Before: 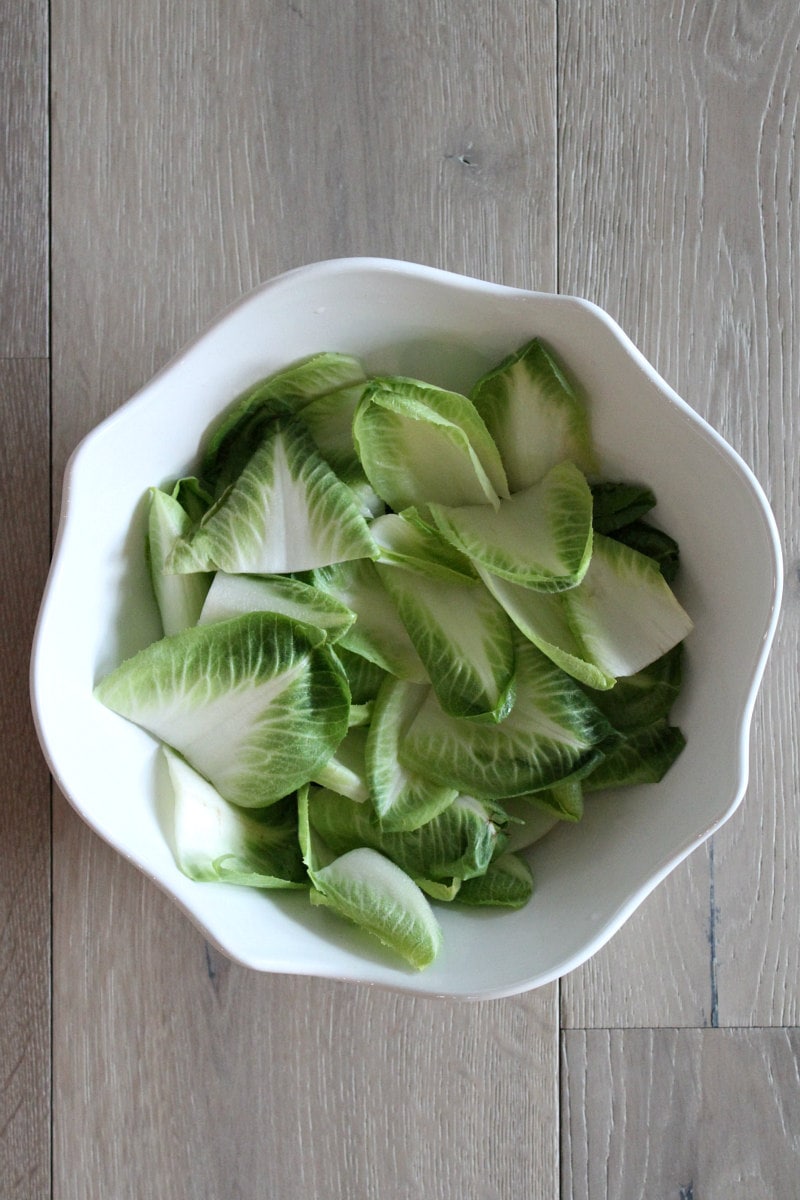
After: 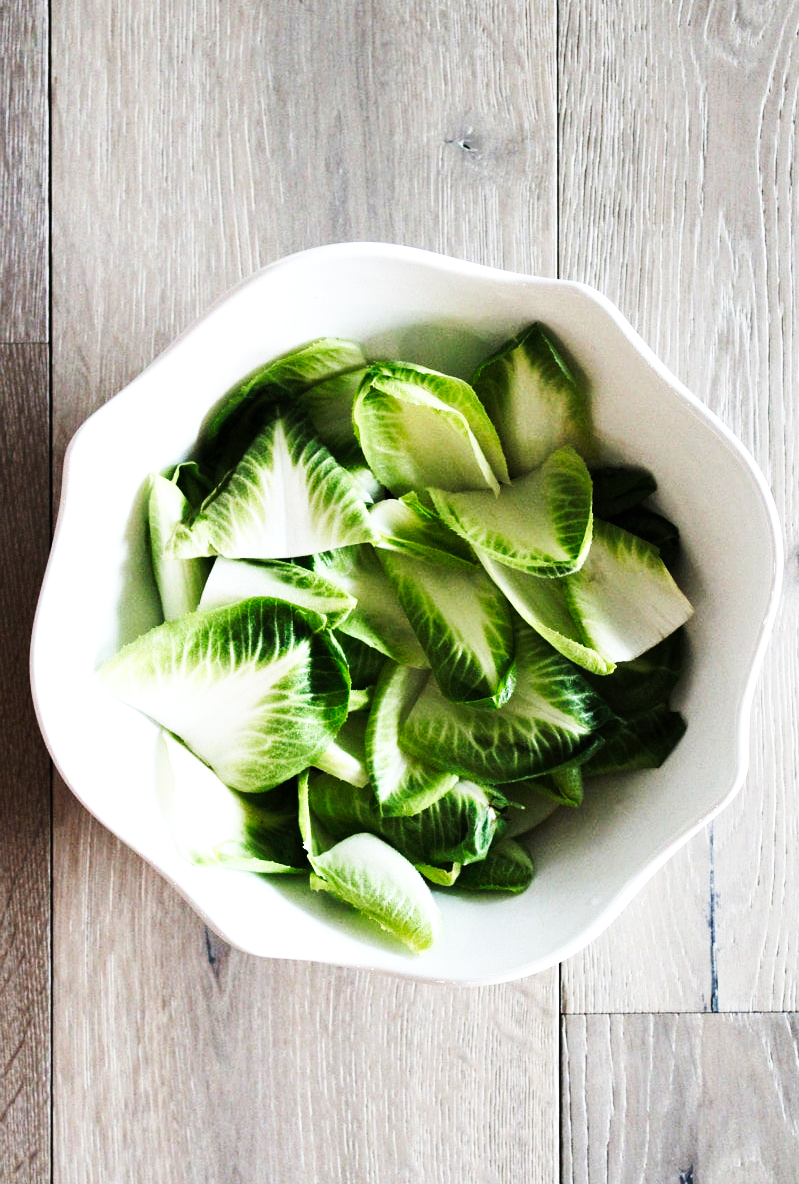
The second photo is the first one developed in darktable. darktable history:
crop: top 1.314%, right 0.087%
contrast brightness saturation: contrast 0.108, saturation -0.172
tone curve: curves: ch0 [(0, 0) (0.003, 0.003) (0.011, 0.005) (0.025, 0.005) (0.044, 0.008) (0.069, 0.015) (0.1, 0.023) (0.136, 0.032) (0.177, 0.046) (0.224, 0.072) (0.277, 0.124) (0.335, 0.174) (0.399, 0.253) (0.468, 0.365) (0.543, 0.519) (0.623, 0.675) (0.709, 0.805) (0.801, 0.908) (0.898, 0.97) (1, 1)], preserve colors none
exposure: exposure 0.661 EV, compensate exposure bias true, compensate highlight preservation false
